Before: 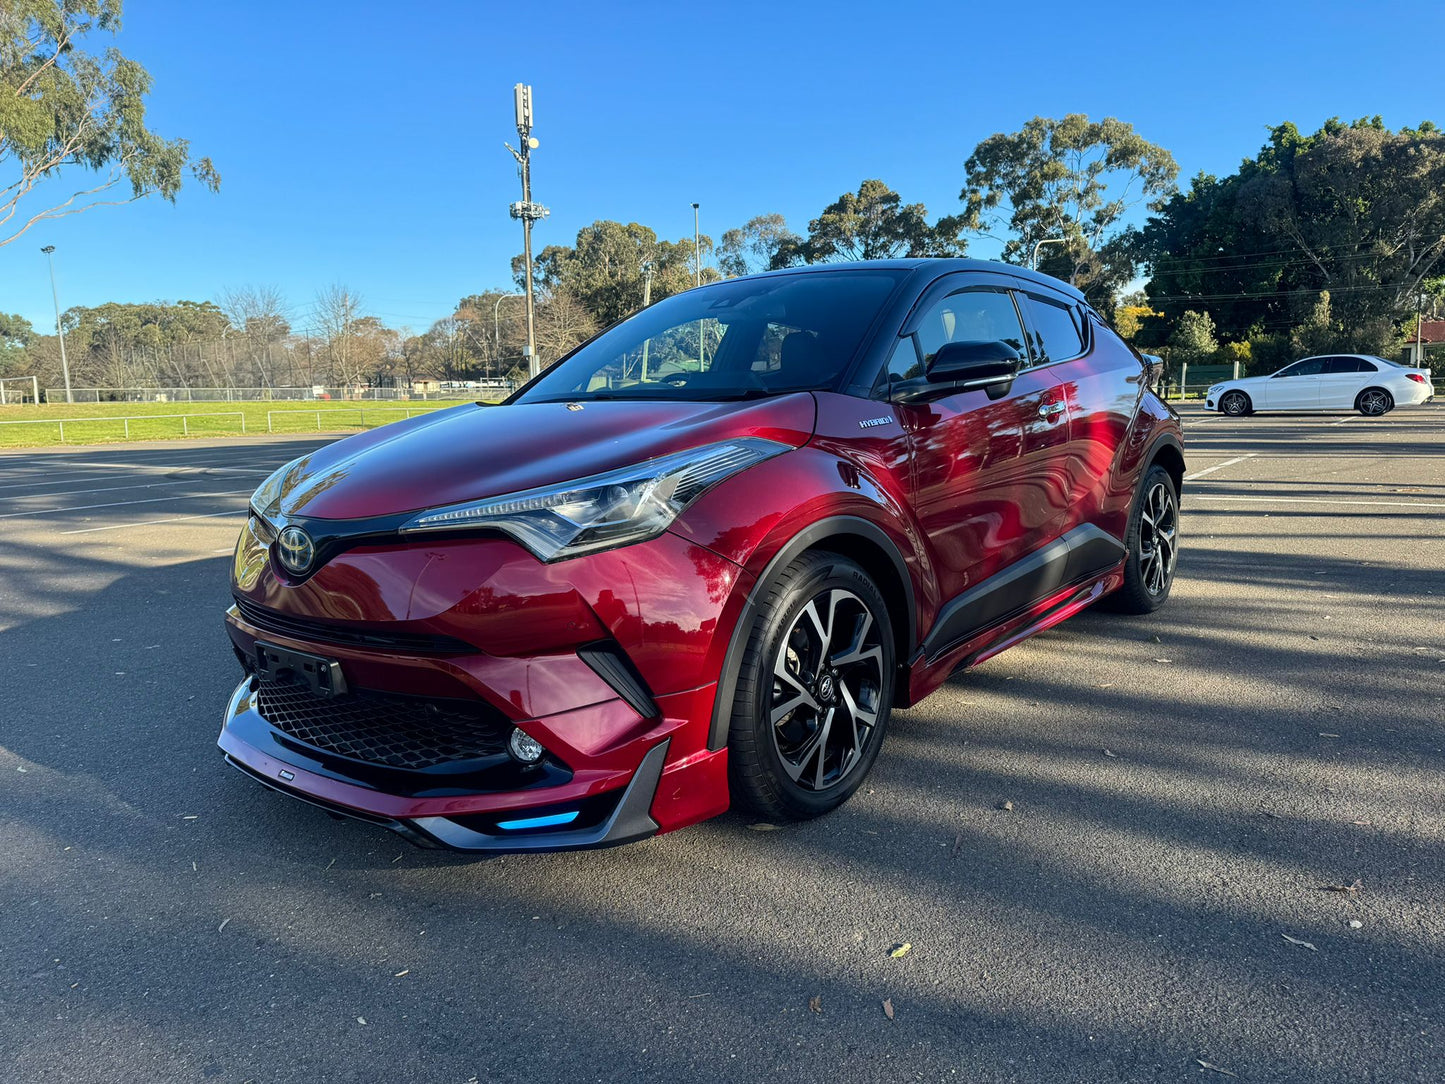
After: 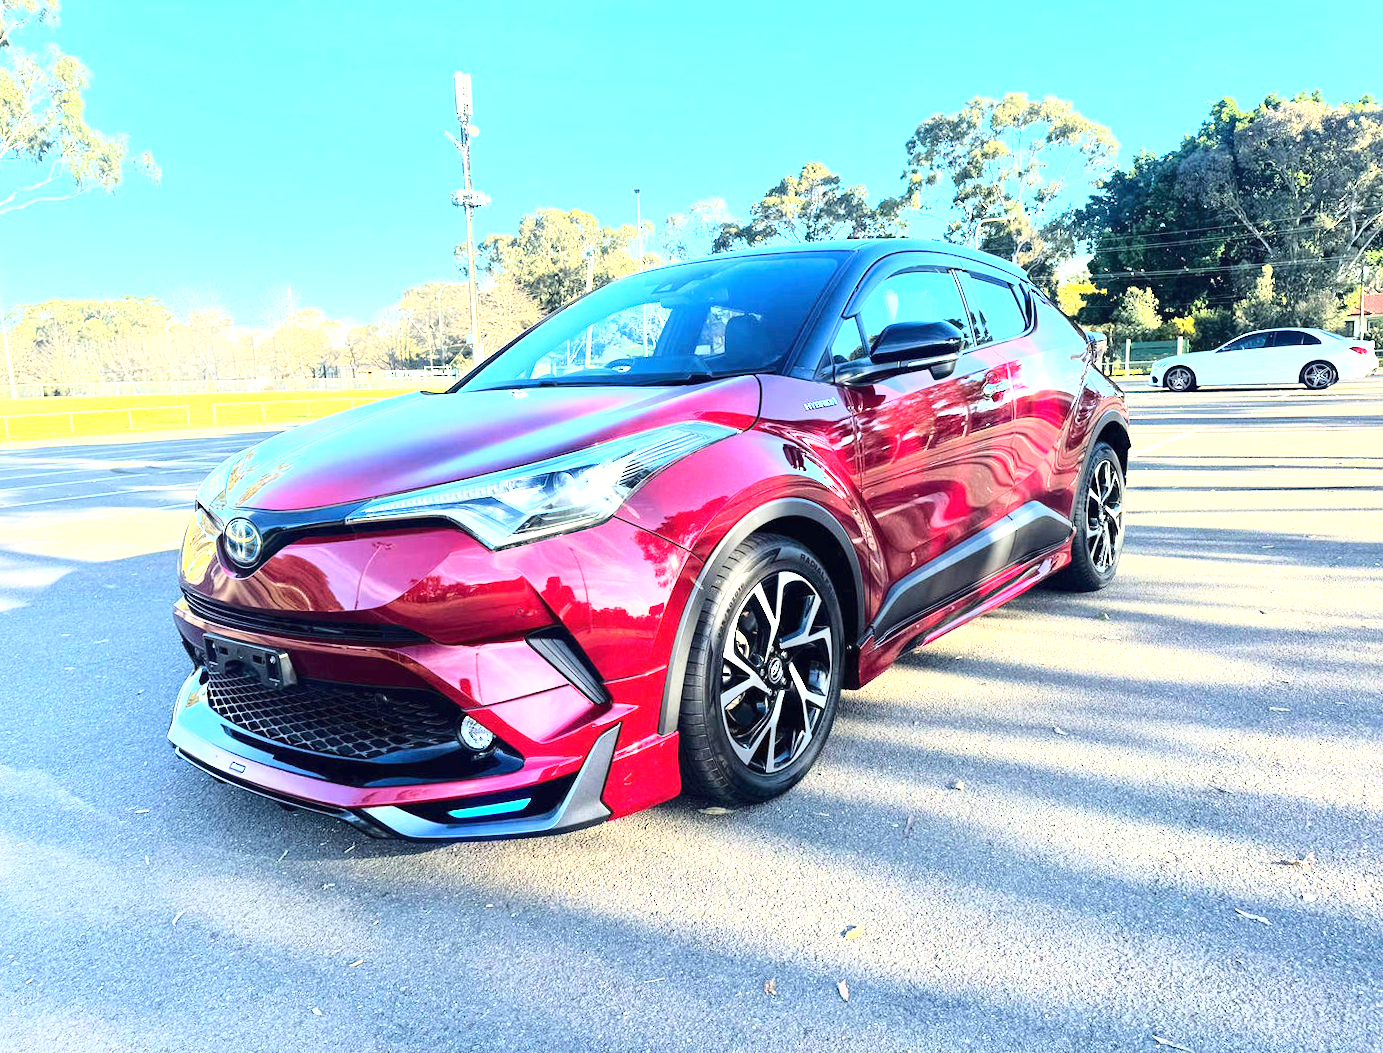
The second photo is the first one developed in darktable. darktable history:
exposure: black level correction 0, exposure 1.9 EV, compensate highlight preservation false
crop and rotate: left 3.238%
rotate and perspective: rotation -1°, crop left 0.011, crop right 0.989, crop top 0.025, crop bottom 0.975
base curve: curves: ch0 [(0, 0) (0.028, 0.03) (0.121, 0.232) (0.46, 0.748) (0.859, 0.968) (1, 1)]
